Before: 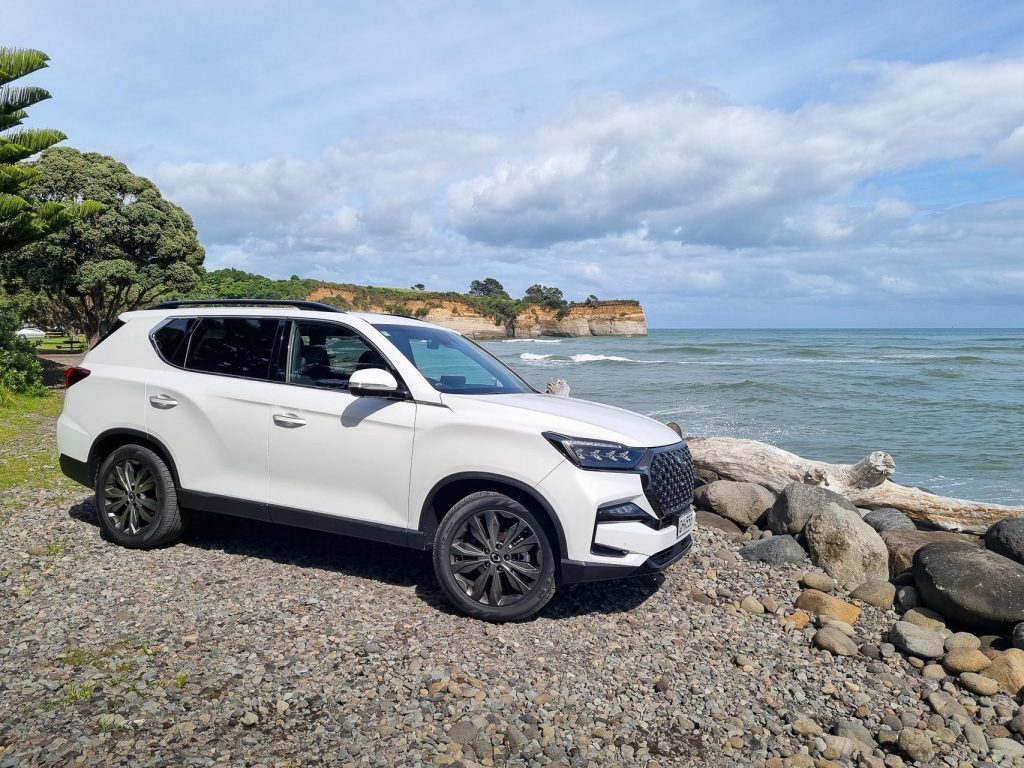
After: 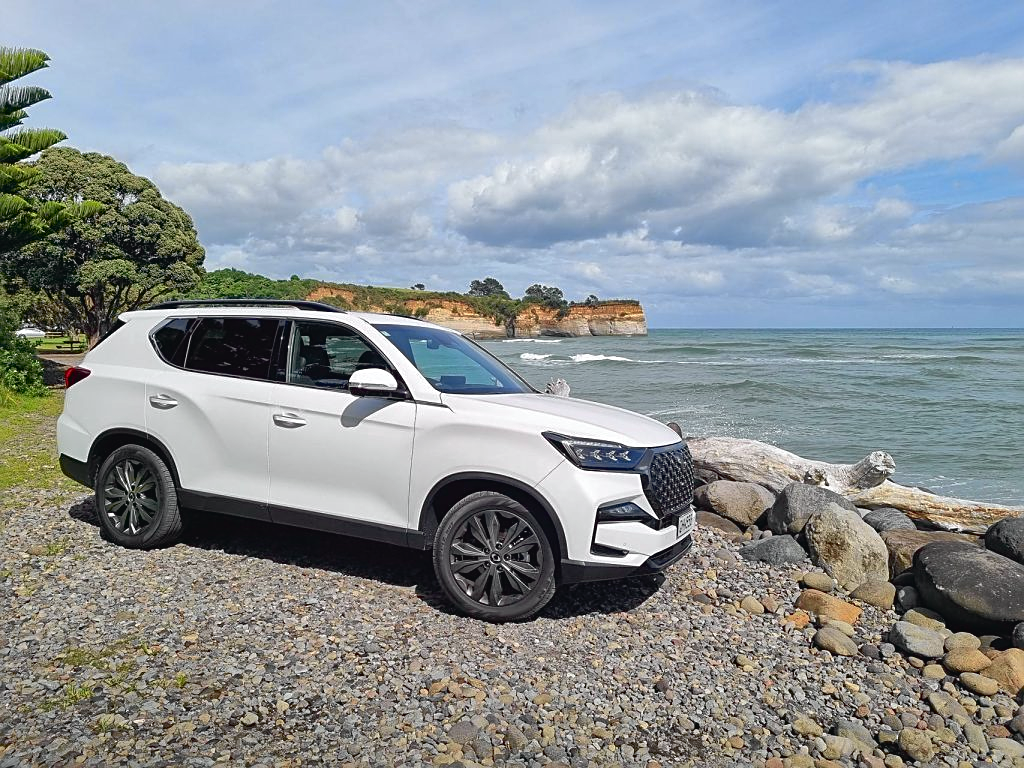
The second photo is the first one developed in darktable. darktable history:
tone curve: curves: ch0 [(0, 0.015) (0.037, 0.032) (0.131, 0.113) (0.275, 0.26) (0.497, 0.505) (0.617, 0.643) (0.704, 0.735) (0.813, 0.842) (0.911, 0.931) (0.997, 1)]; ch1 [(0, 0) (0.301, 0.3) (0.444, 0.438) (0.493, 0.494) (0.501, 0.5) (0.534, 0.543) (0.582, 0.605) (0.658, 0.687) (0.746, 0.79) (1, 1)]; ch2 [(0, 0) (0.246, 0.234) (0.36, 0.356) (0.415, 0.426) (0.476, 0.492) (0.502, 0.499) (0.525, 0.517) (0.533, 0.534) (0.586, 0.598) (0.634, 0.643) (0.706, 0.717) (0.853, 0.83) (1, 0.951)], color space Lab, independent channels, preserve colors none
sharpen: on, module defaults
shadows and highlights: on, module defaults
